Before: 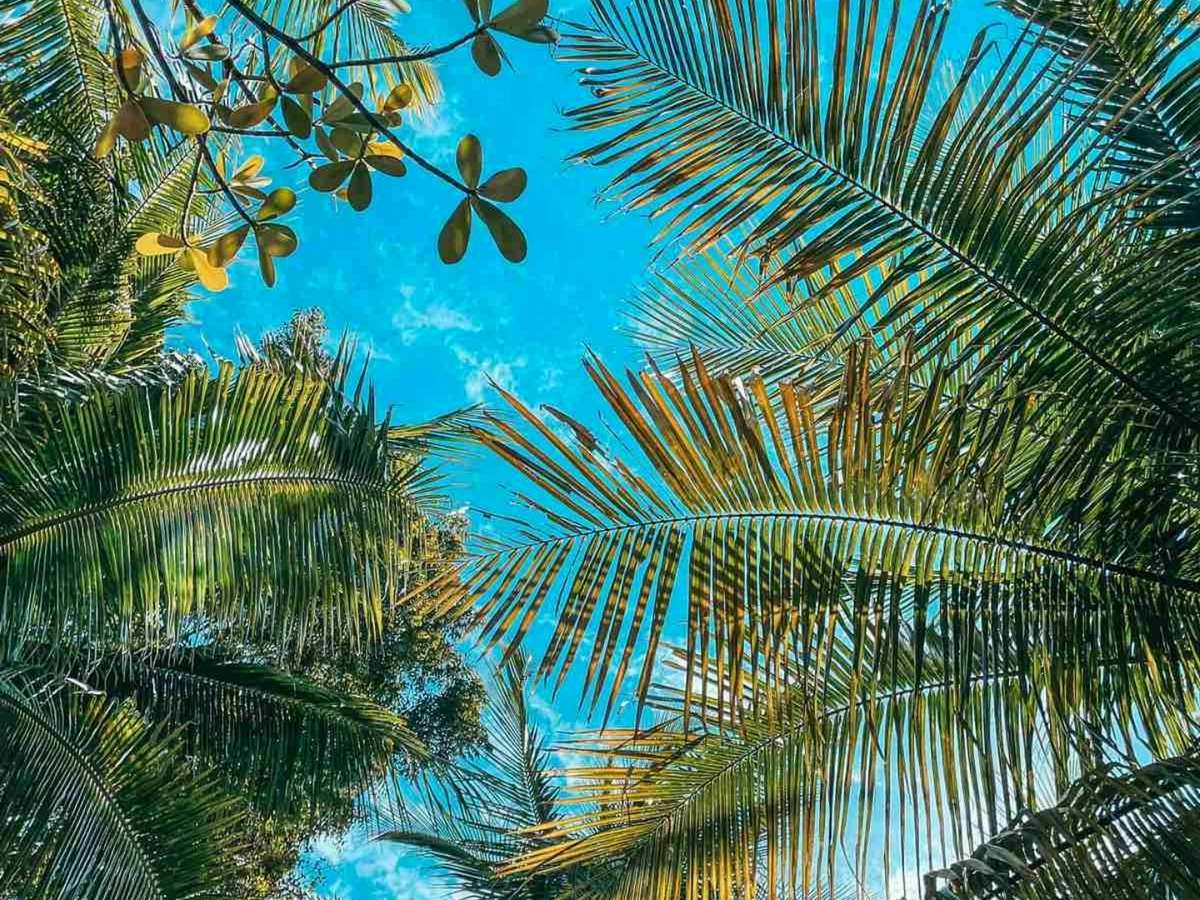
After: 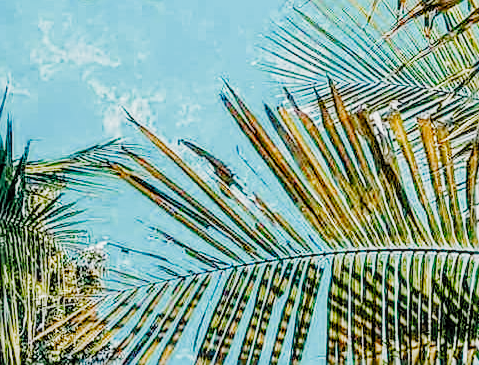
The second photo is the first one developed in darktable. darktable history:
crop: left 30.171%, top 29.493%, right 29.901%, bottom 29.918%
exposure: black level correction 0, exposure 1 EV, compensate highlight preservation false
sharpen: on, module defaults
filmic rgb: black relative exposure -2.76 EV, white relative exposure 4.56 EV, hardness 1.69, contrast 1.252, preserve chrominance no, color science v5 (2021), contrast in shadows safe, contrast in highlights safe
local contrast: on, module defaults
